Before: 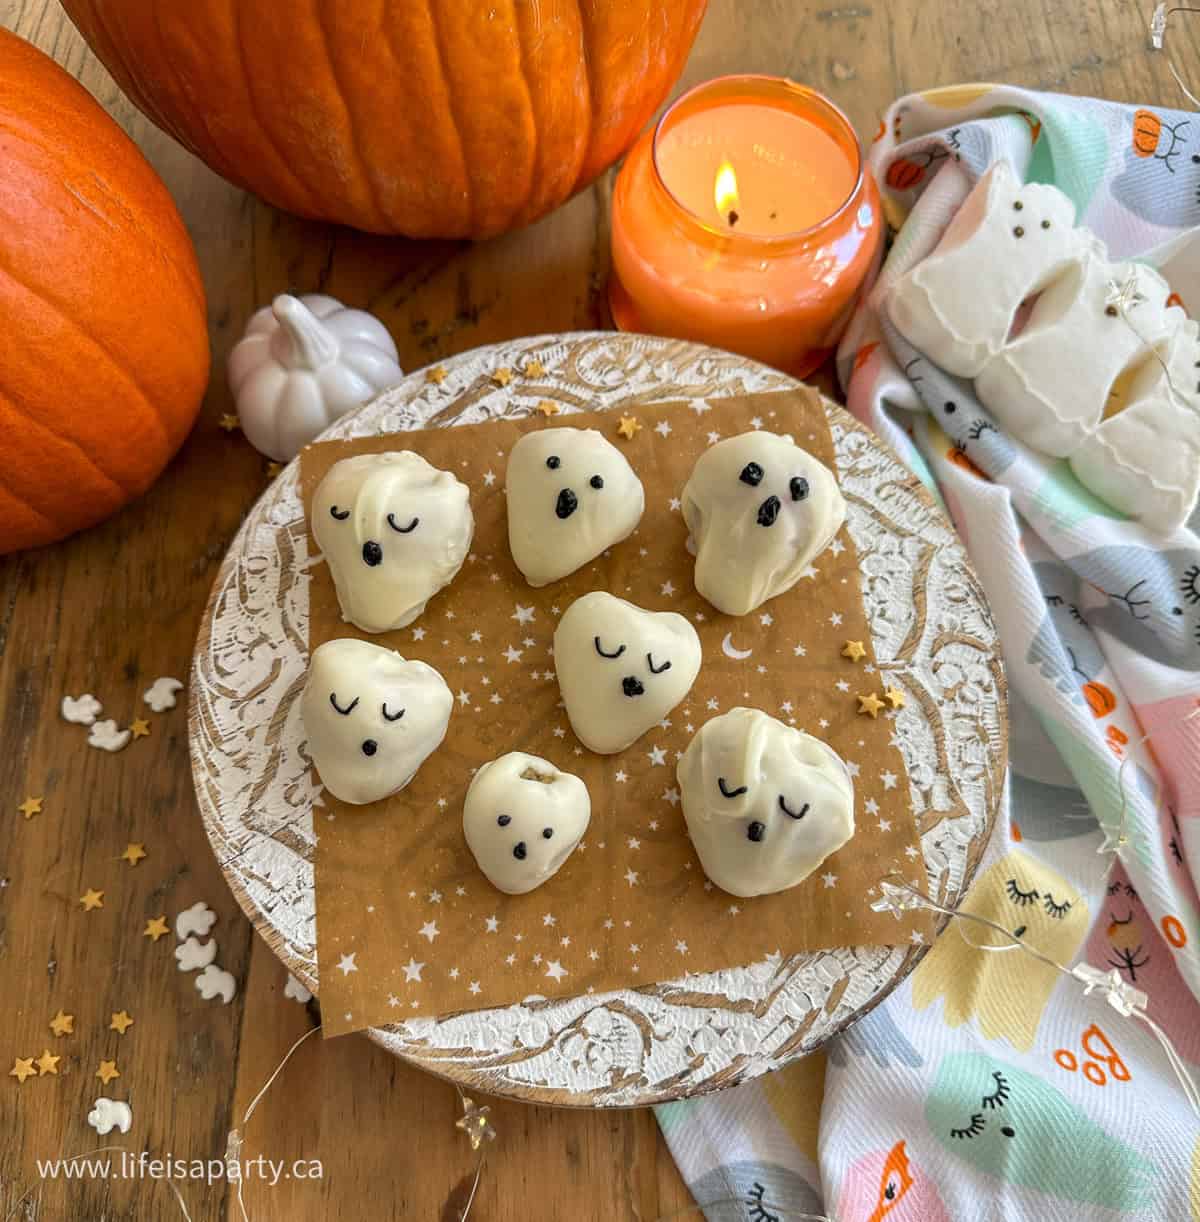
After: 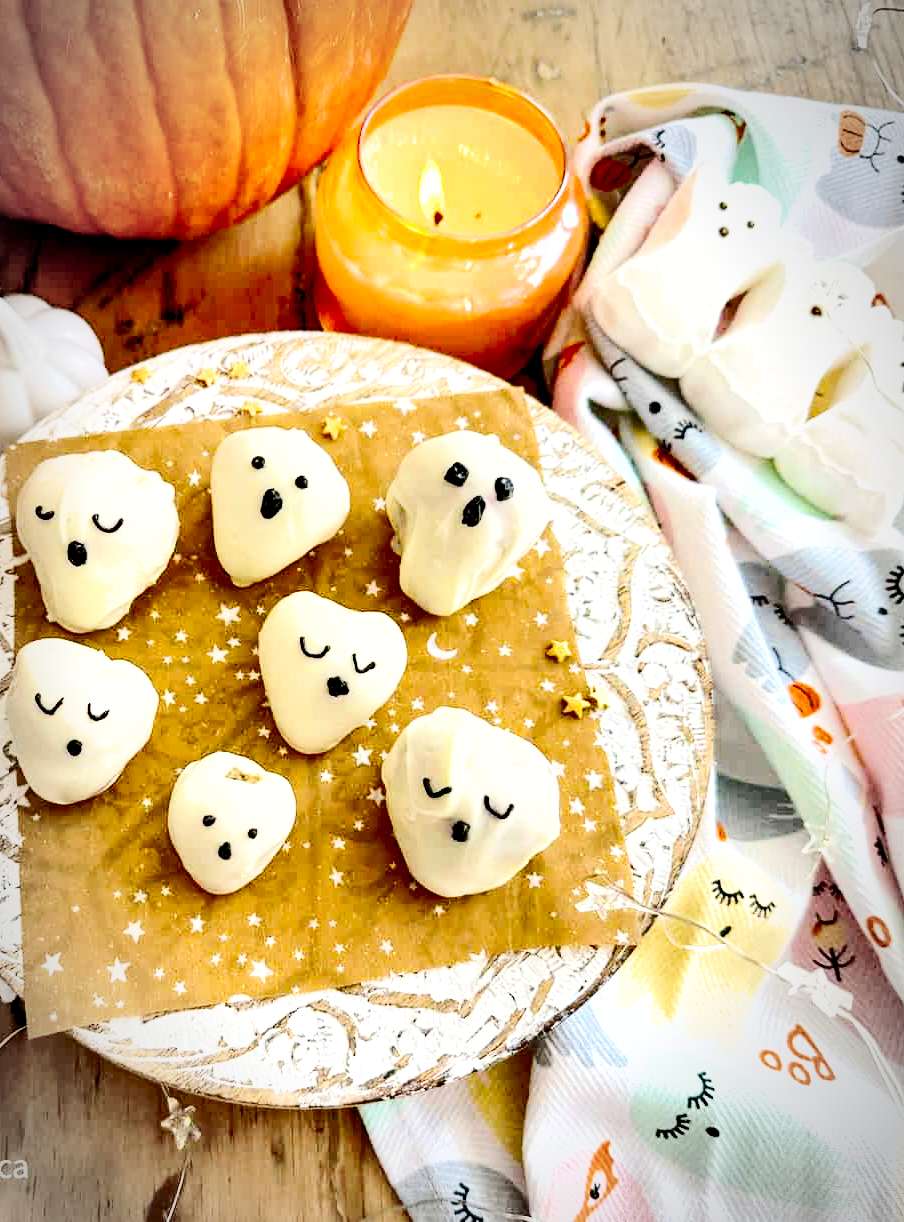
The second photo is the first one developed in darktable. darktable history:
exposure: compensate exposure bias true, compensate highlight preservation false
base curve: curves: ch0 [(0, 0) (0.036, 0.025) (0.121, 0.166) (0.206, 0.329) (0.605, 0.79) (1, 1)], fusion 1, preserve colors none
vignetting: saturation -0.654, automatic ratio true
shadows and highlights: radius 117.93, shadows 41.69, highlights -62.18, soften with gaussian
crop and rotate: left 24.615%
tone equalizer: -7 EV 0.143 EV, -6 EV 0.632 EV, -5 EV 1.14 EV, -4 EV 1.31 EV, -3 EV 1.16 EV, -2 EV 0.6 EV, -1 EV 0.164 EV, edges refinement/feathering 500, mask exposure compensation -1.57 EV, preserve details no
